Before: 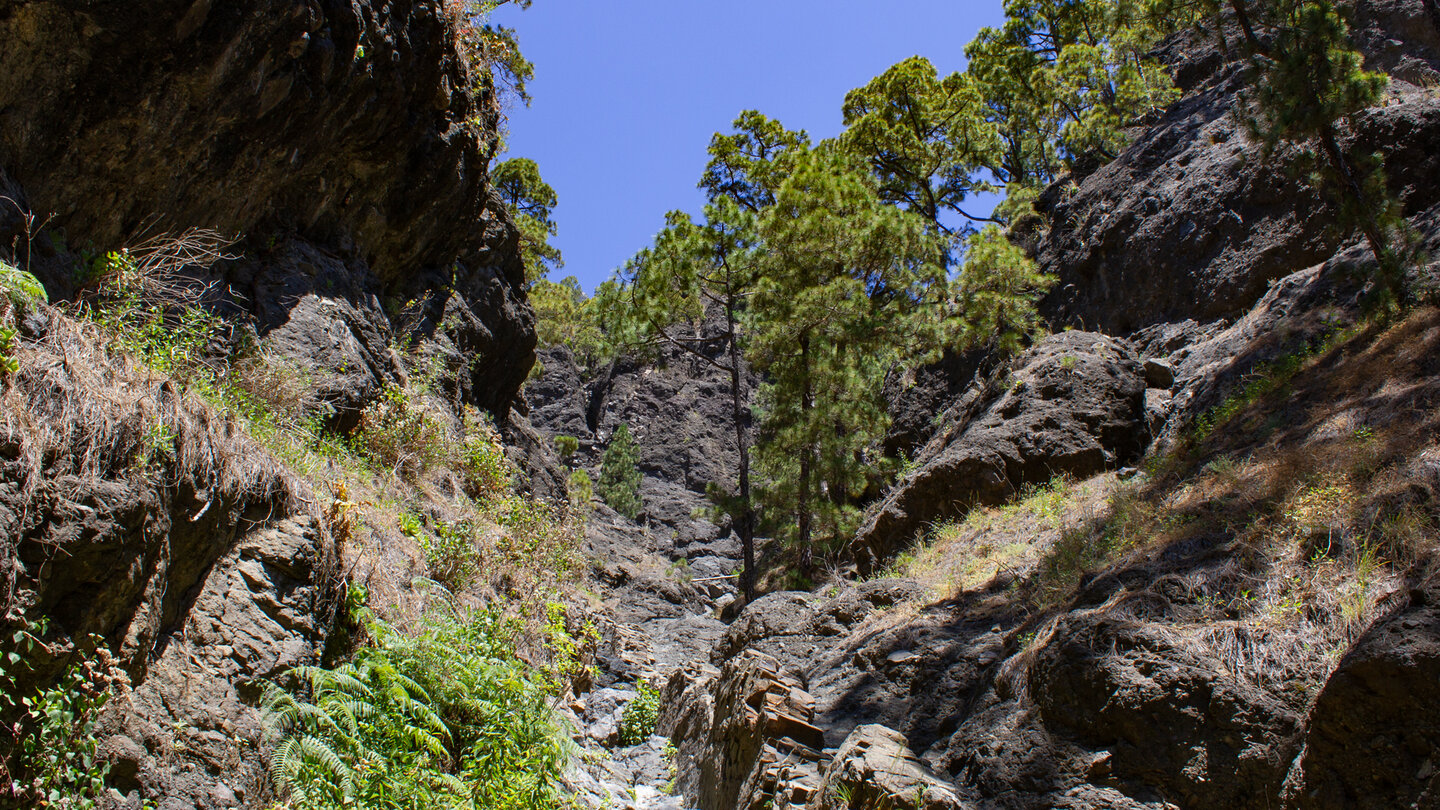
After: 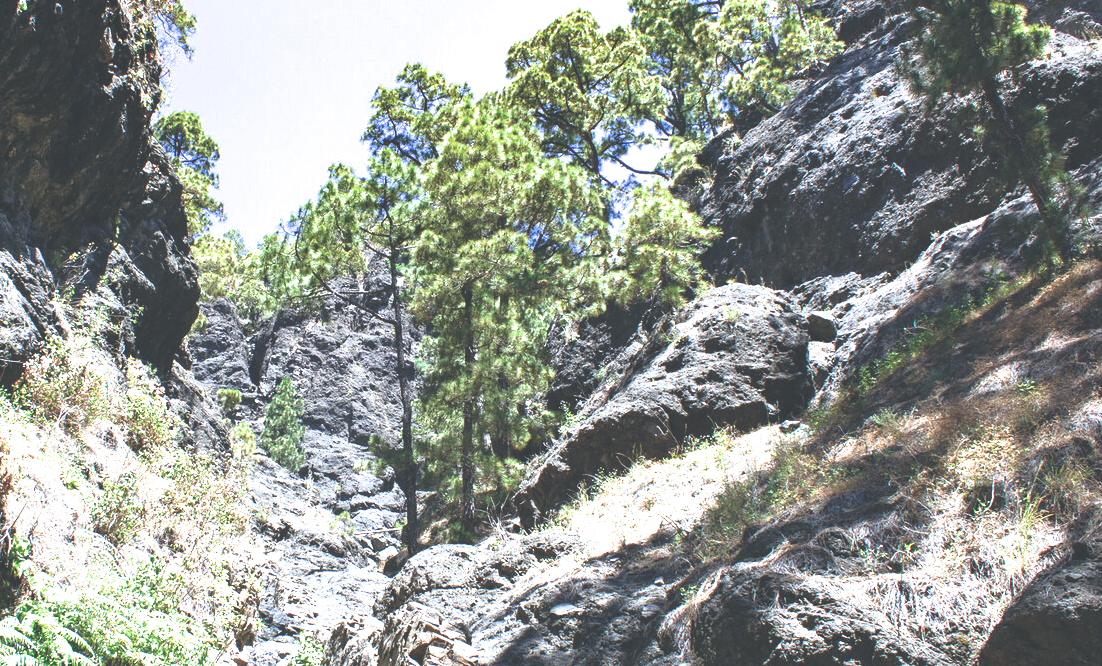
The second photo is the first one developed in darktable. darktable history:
exposure: black level correction -0.023, exposure 1.394 EV, compensate highlight preservation false
color calibration: gray › normalize channels true, illuminant Planckian (black body), x 0.368, y 0.36, temperature 4276.96 K, gamut compression 0.017
color balance rgb: shadows lift › hue 85.63°, perceptual saturation grading › global saturation 0.733%
crop: left 23.469%, top 5.867%, bottom 11.864%
filmic rgb: black relative exposure -7.97 EV, white relative exposure 2.34 EV, threshold 6 EV, hardness 6.51, color science v6 (2022), enable highlight reconstruction true
